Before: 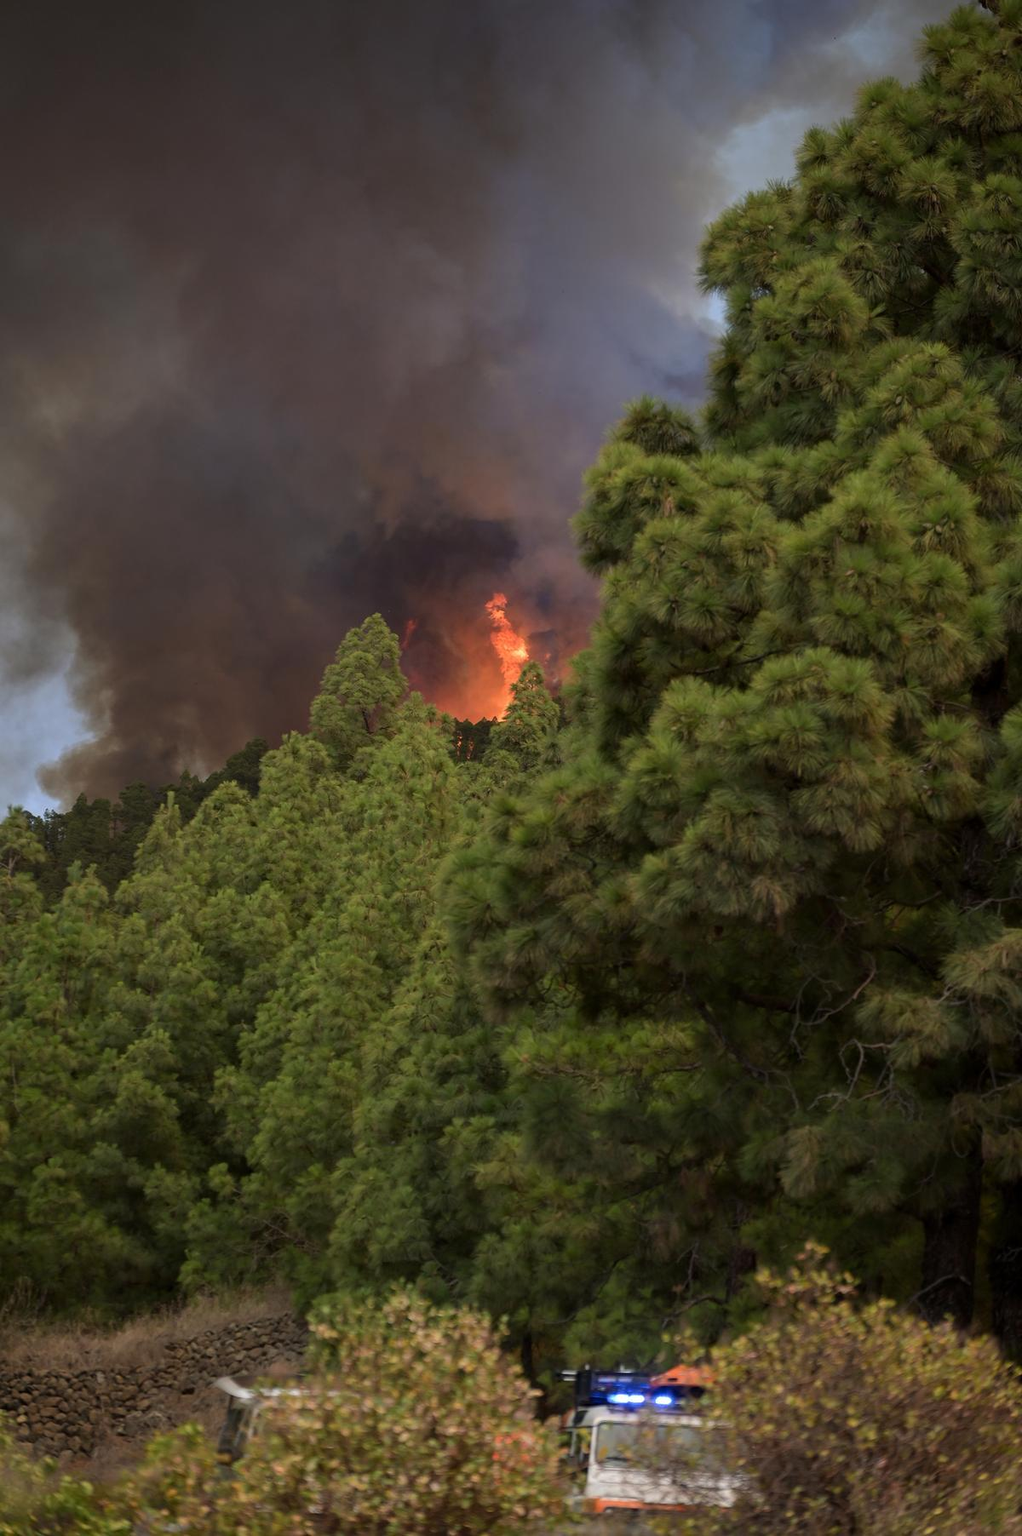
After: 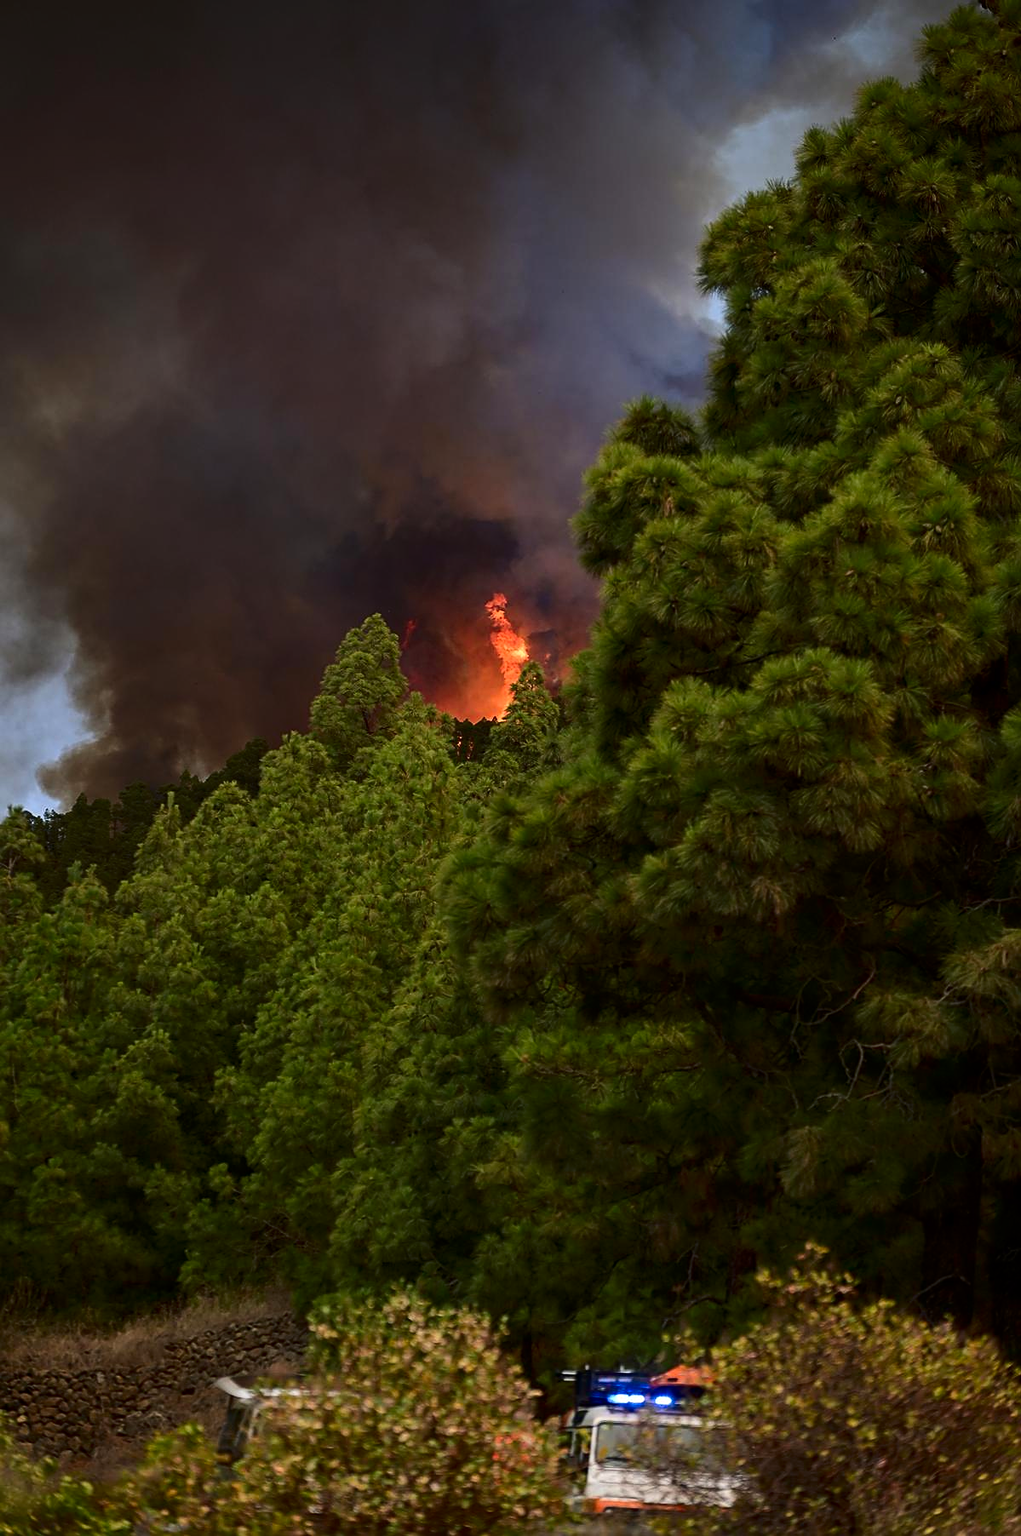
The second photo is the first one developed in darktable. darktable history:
sharpen: on, module defaults
contrast brightness saturation: contrast 0.19, brightness -0.11, saturation 0.21
shadows and highlights: shadows 19.13, highlights -83.41, soften with gaussian
